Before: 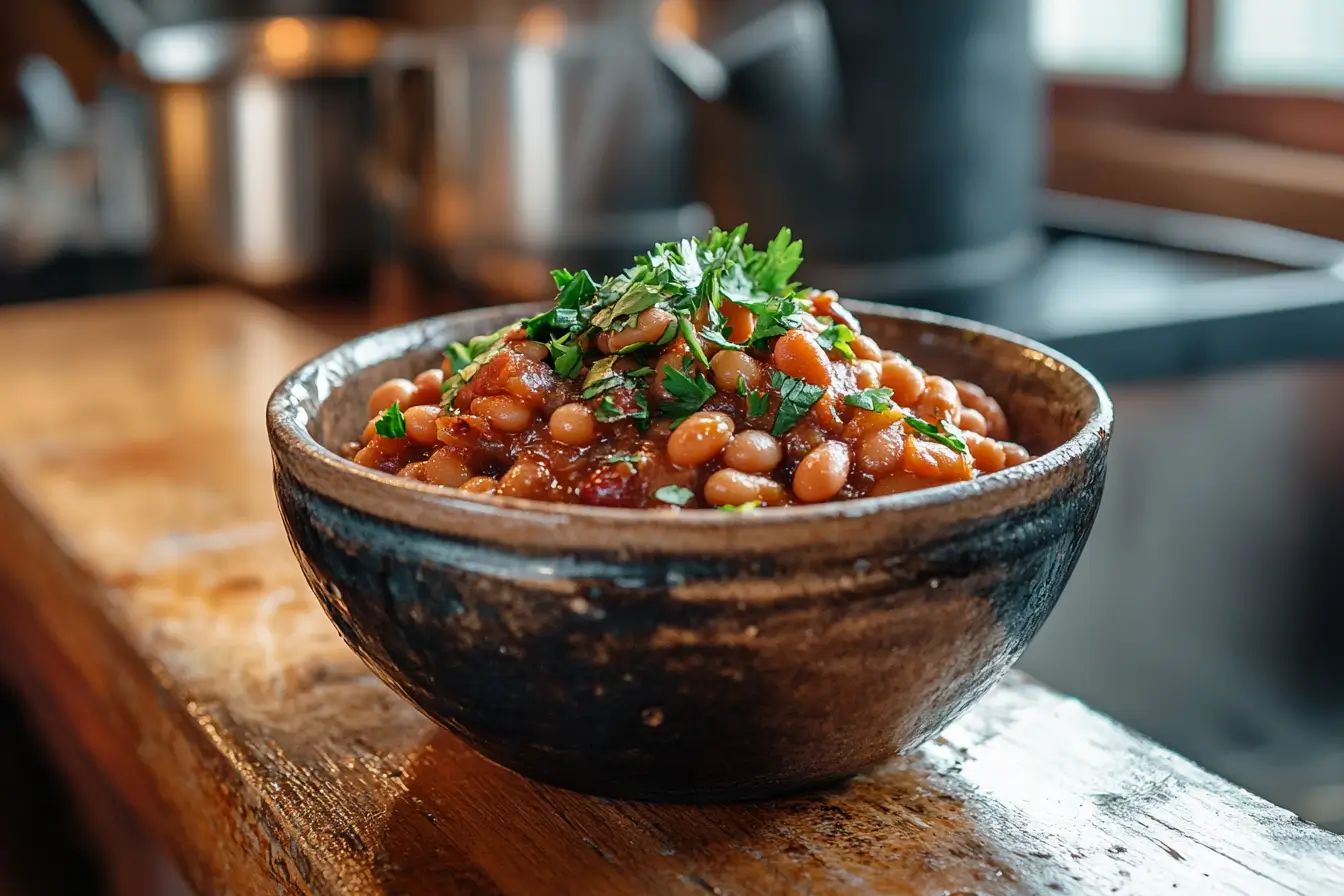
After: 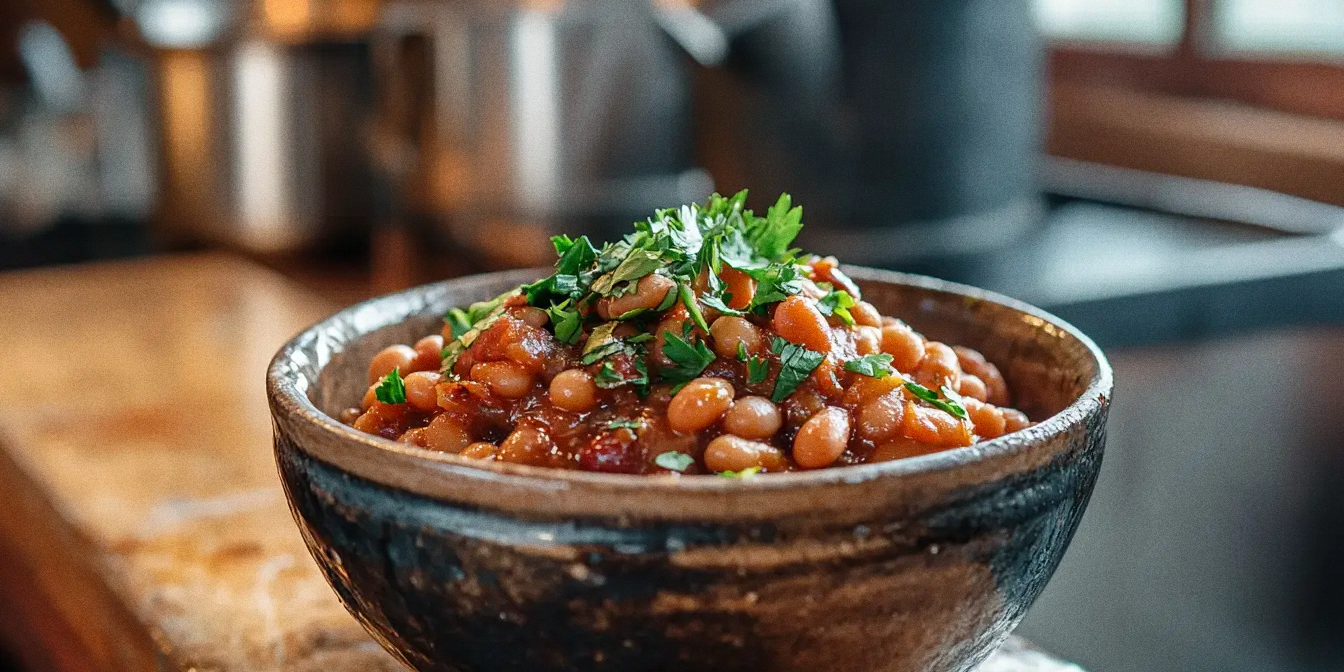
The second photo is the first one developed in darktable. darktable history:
crop: top 3.857%, bottom 21.132%
grain: coarseness 0.09 ISO
